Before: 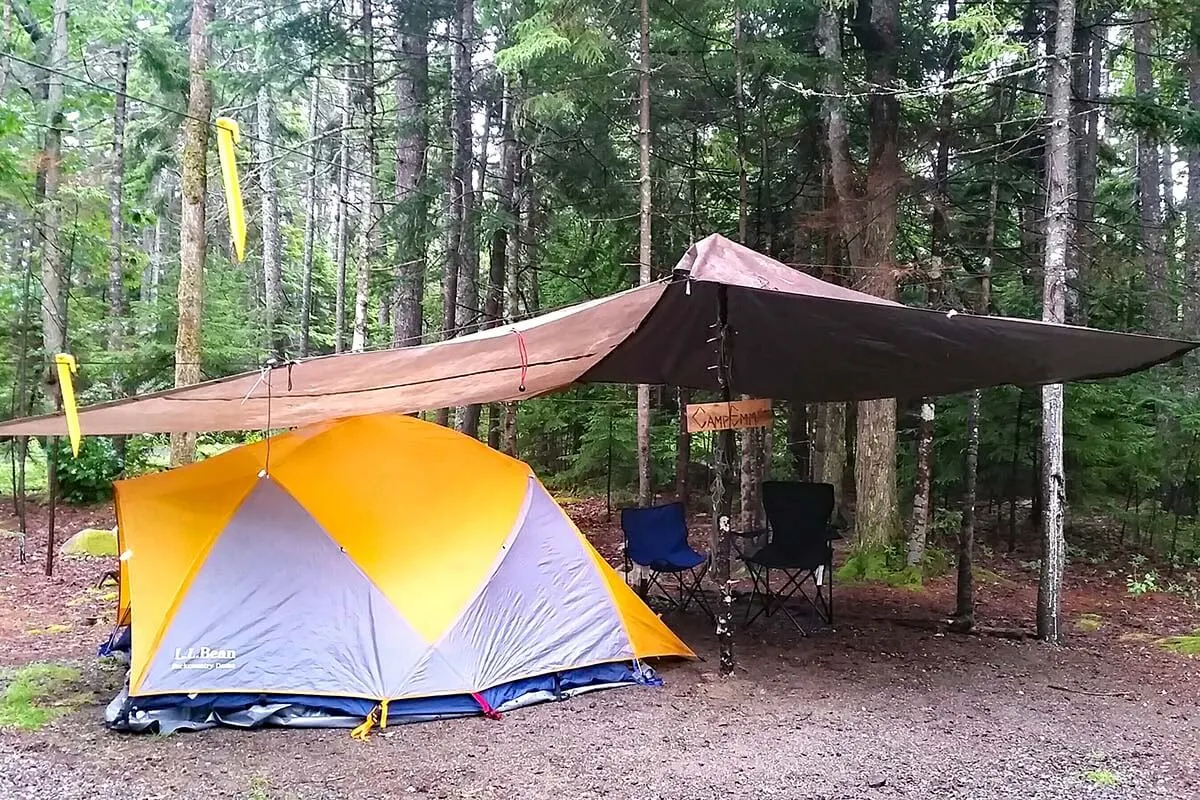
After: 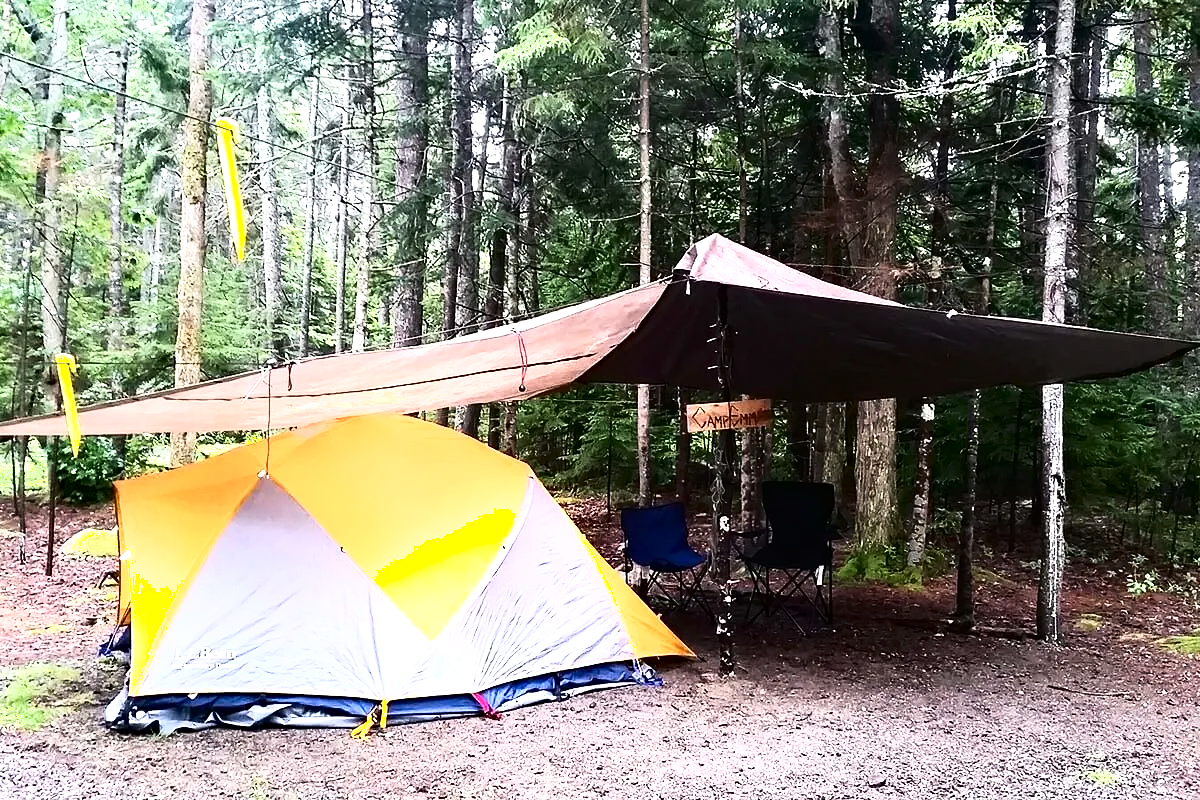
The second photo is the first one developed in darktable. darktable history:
tone equalizer: -8 EV -0.769 EV, -7 EV -0.723 EV, -6 EV -0.621 EV, -5 EV -0.403 EV, -3 EV 0.391 EV, -2 EV 0.6 EV, -1 EV 0.675 EV, +0 EV 0.742 EV, edges refinement/feathering 500, mask exposure compensation -1.57 EV, preserve details no
shadows and highlights: shadows -61.92, white point adjustment -5.2, highlights 60.77
